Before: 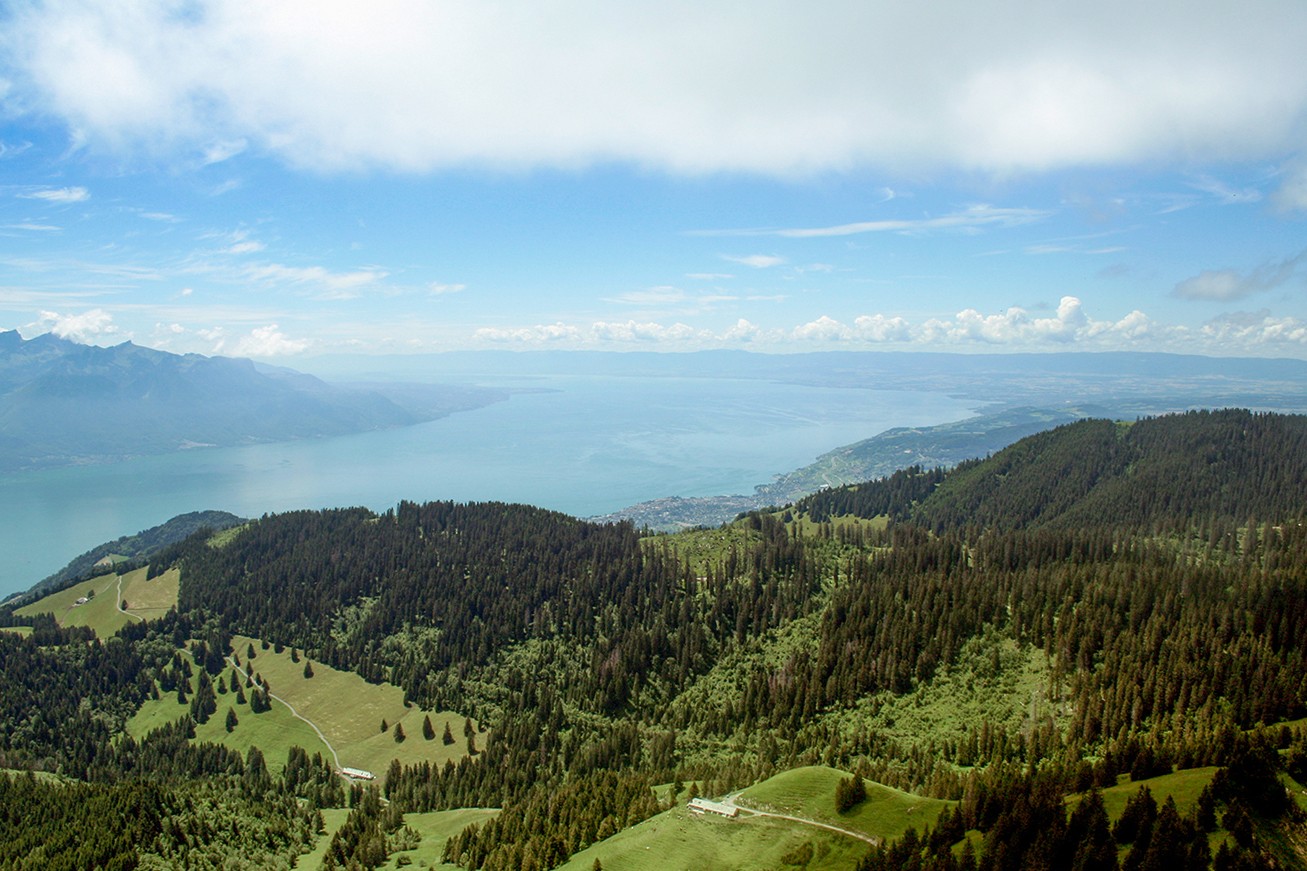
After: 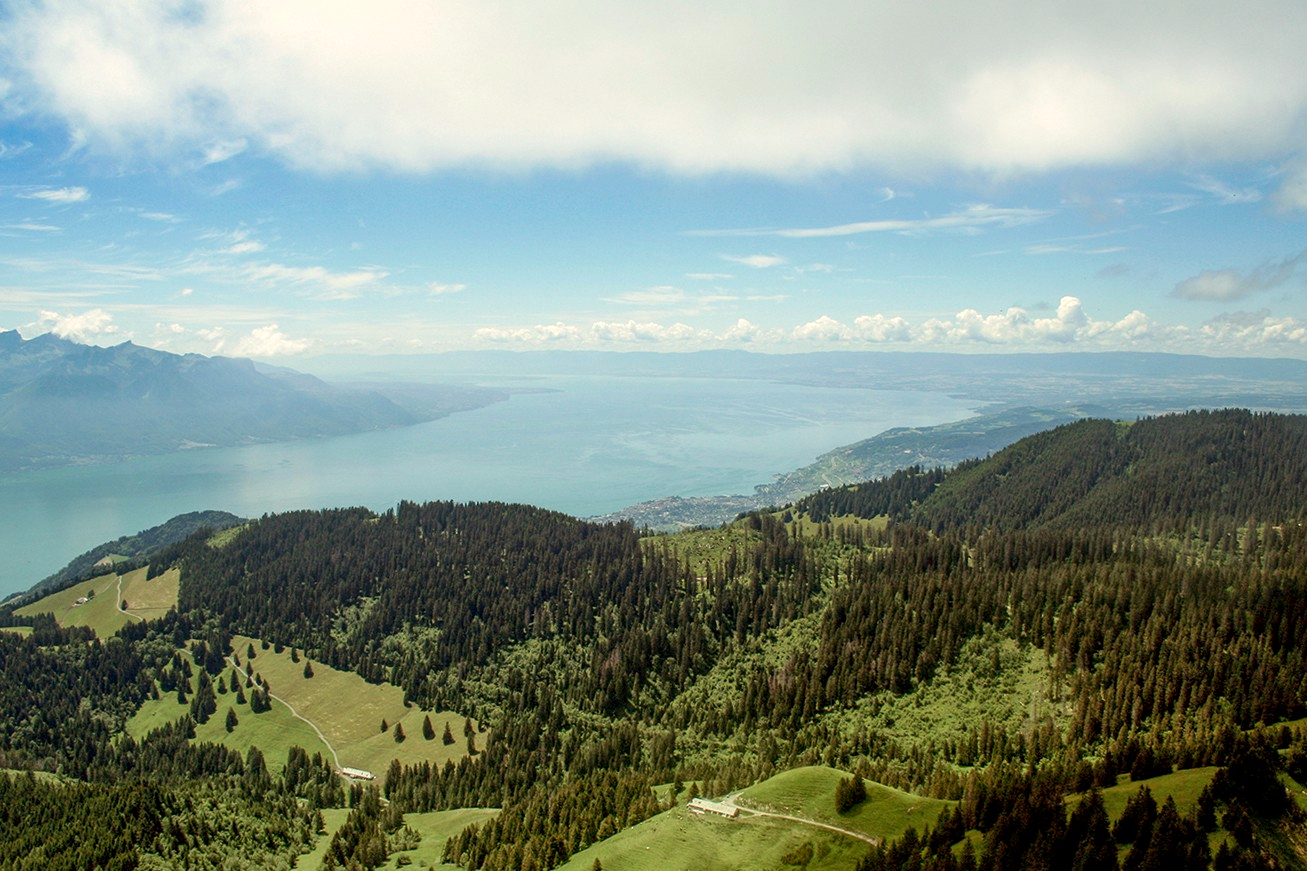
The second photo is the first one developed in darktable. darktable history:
local contrast: mode bilateral grid, contrast 20, coarseness 50, detail 120%, midtone range 0.2
white balance: red 1.045, blue 0.932
